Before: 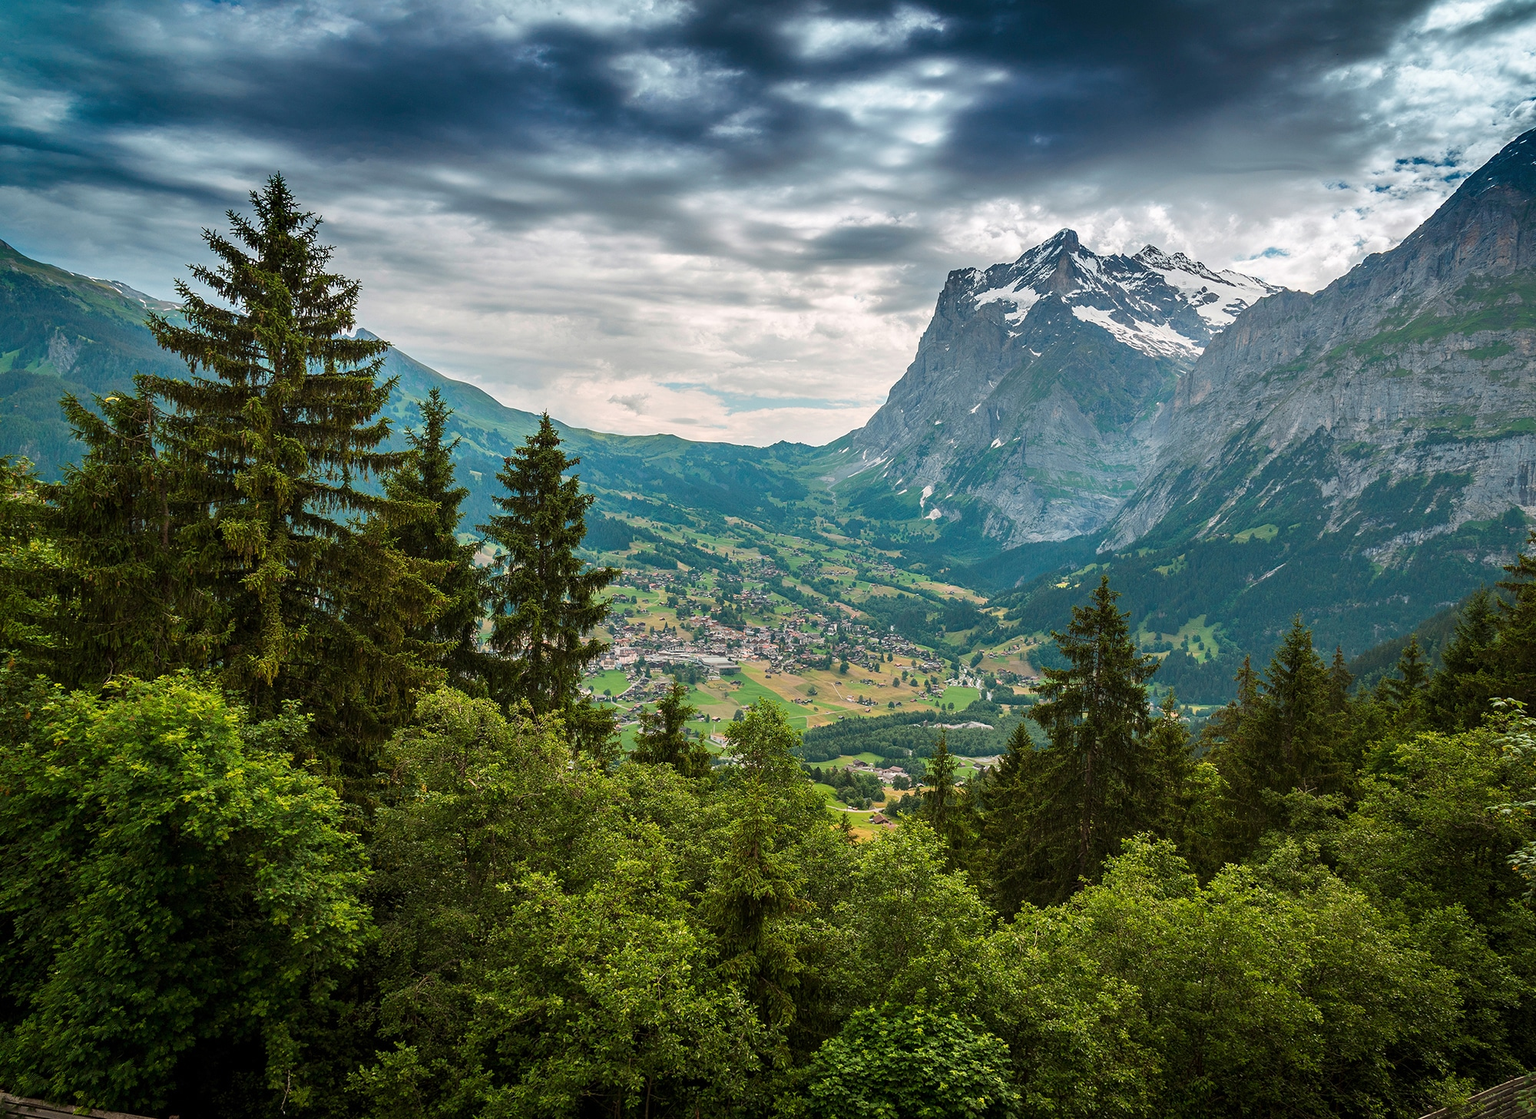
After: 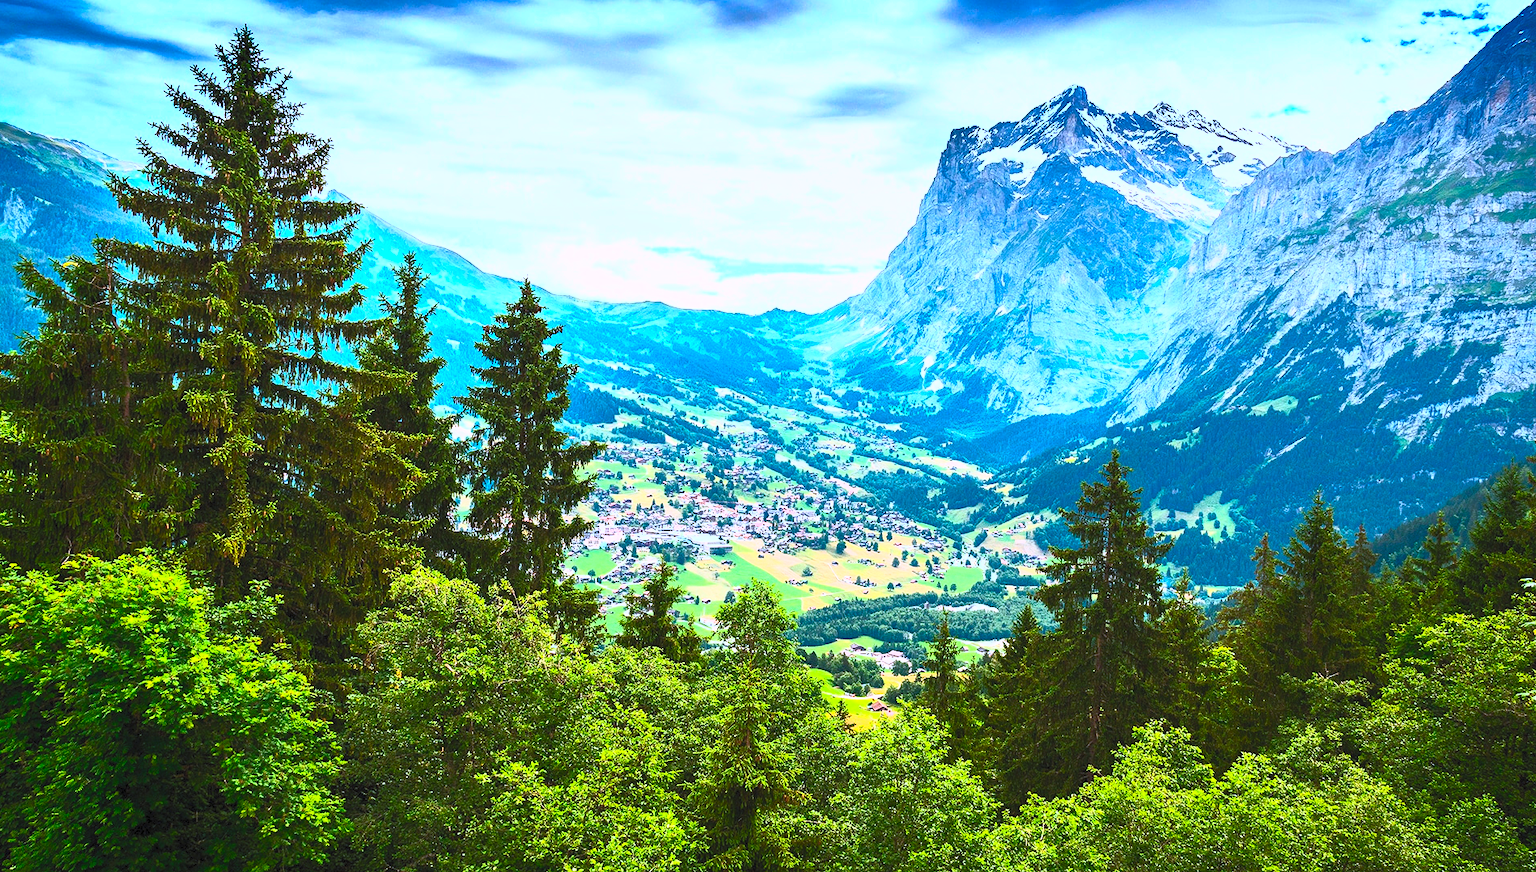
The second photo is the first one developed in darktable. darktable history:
color calibration: illuminant as shot in camera, x 0.377, y 0.392, temperature 4169.3 K, saturation algorithm version 1 (2020)
contrast brightness saturation: contrast 1, brightness 1, saturation 1
crop and rotate: left 2.991%, top 13.302%, right 1.981%, bottom 12.636%
